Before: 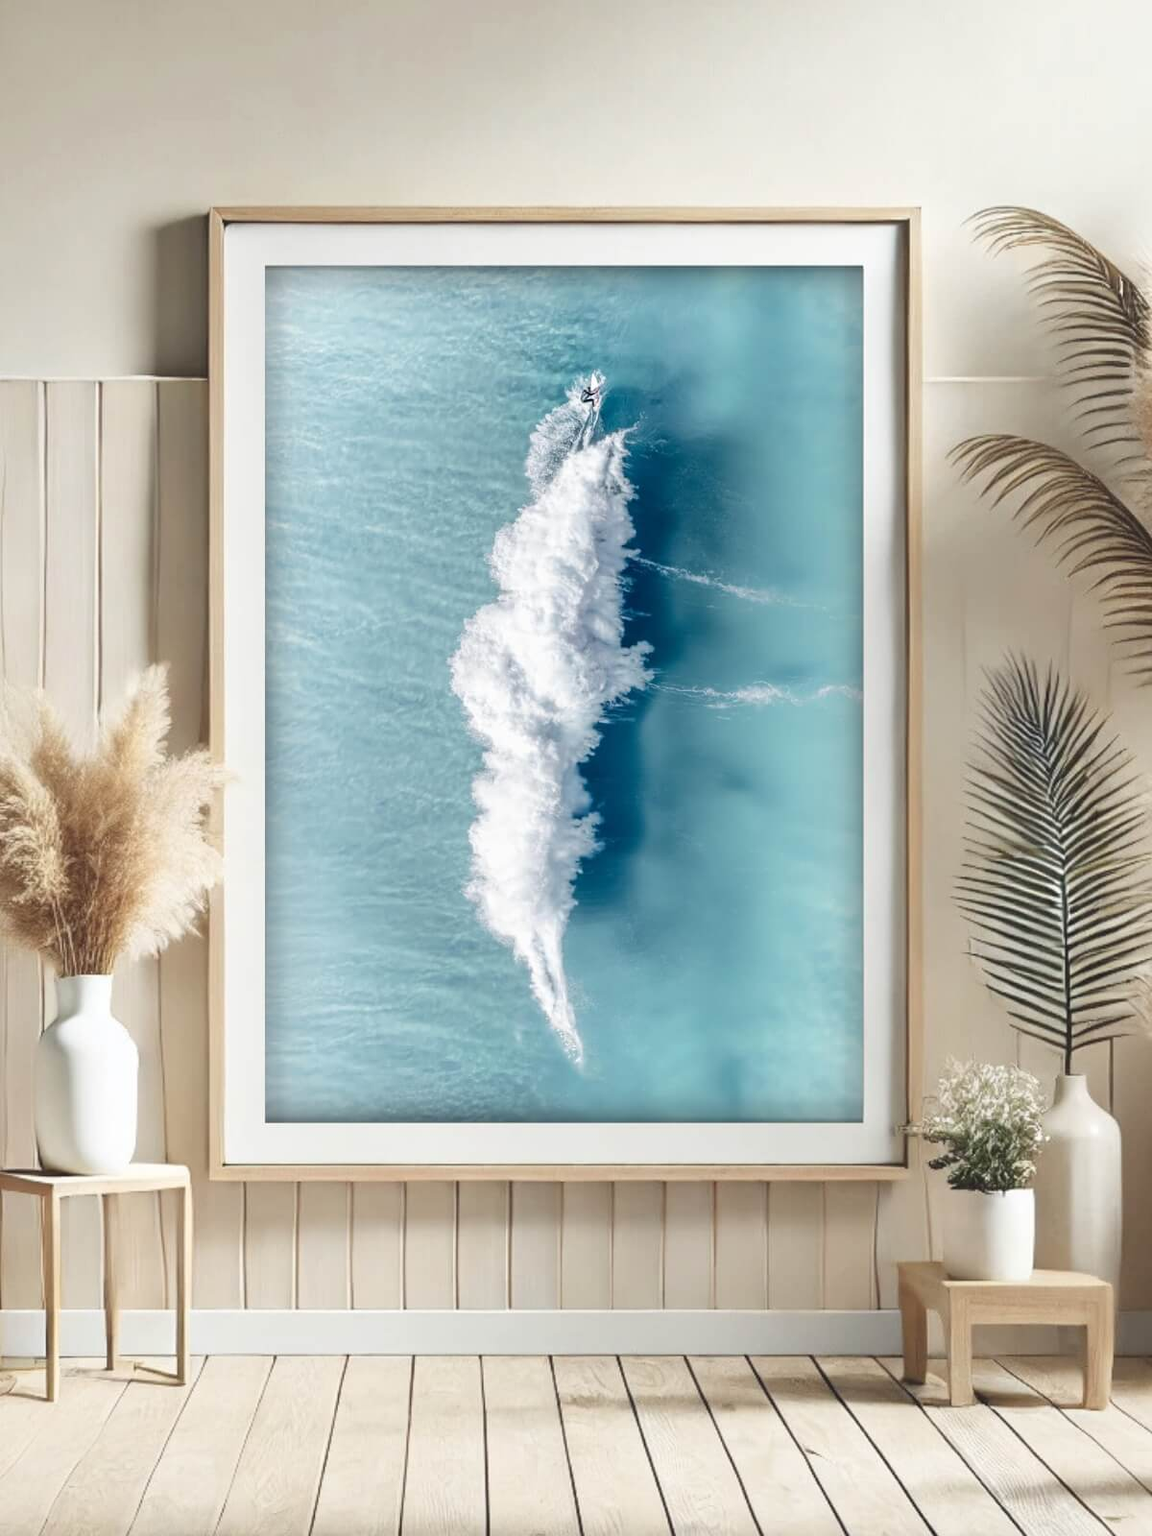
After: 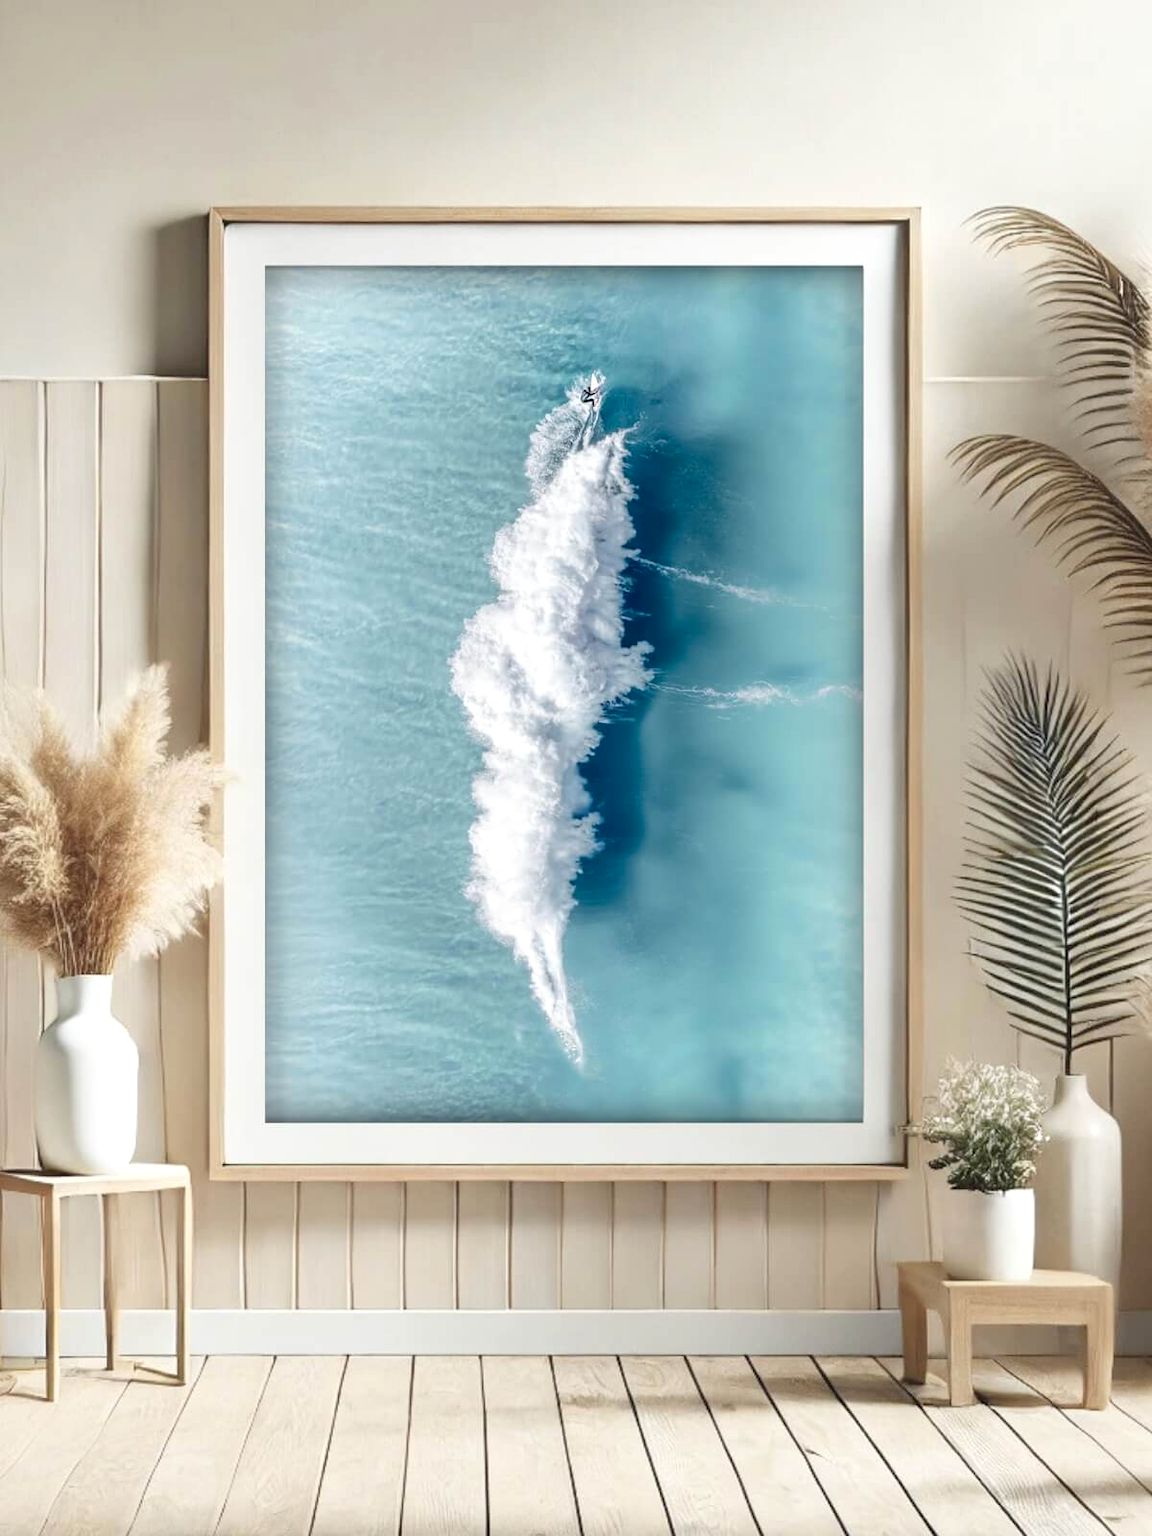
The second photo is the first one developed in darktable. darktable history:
exposure: black level correction 0.007, exposure 0.096 EV, compensate highlight preservation false
